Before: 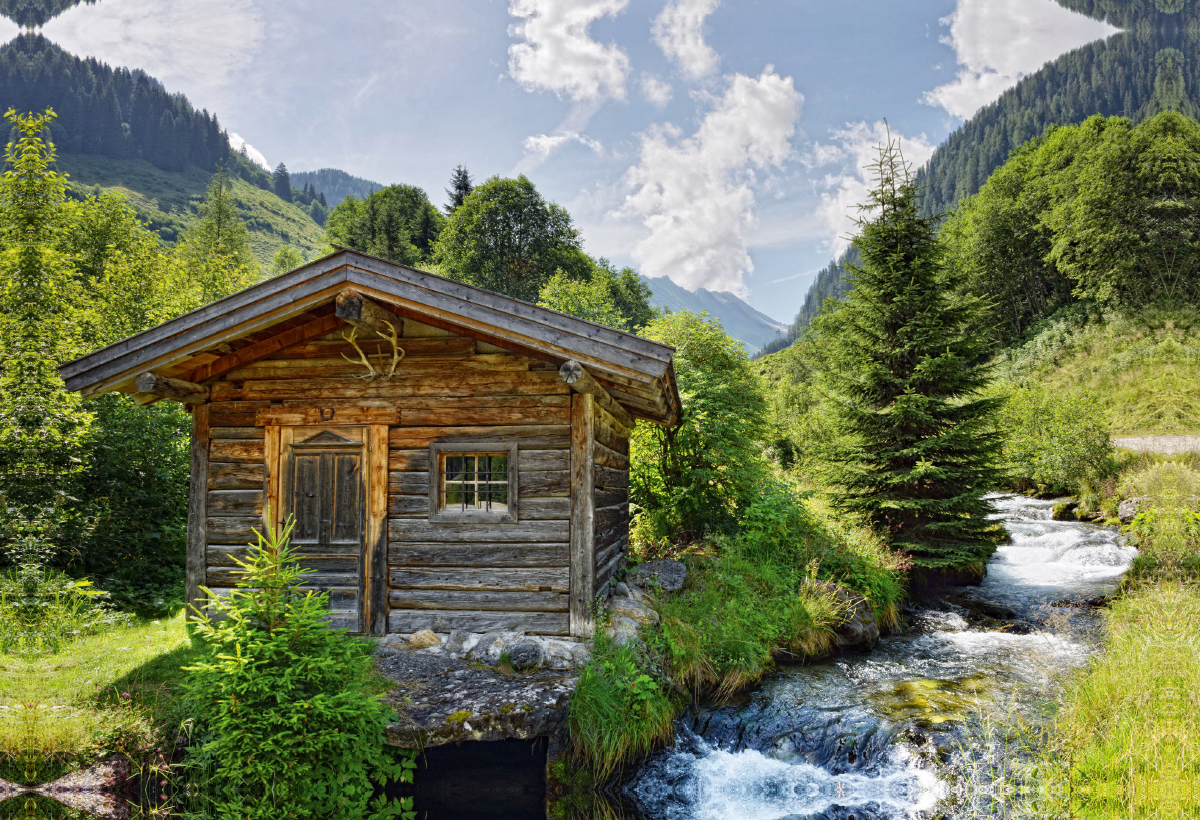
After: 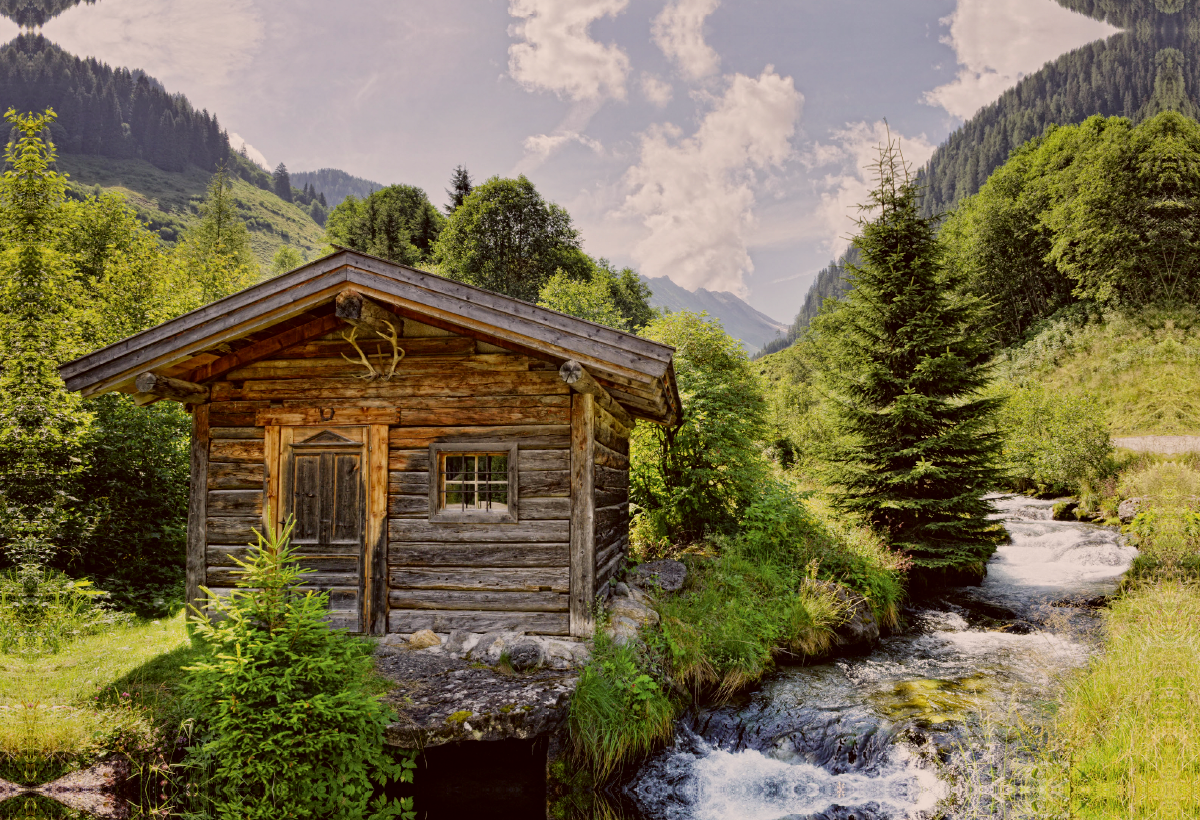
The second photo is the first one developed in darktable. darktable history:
color correction: highlights a* 6.27, highlights b* 8.19, shadows a* 5.94, shadows b* 7.23, saturation 0.9
filmic rgb: white relative exposure 3.85 EV, hardness 4.3
